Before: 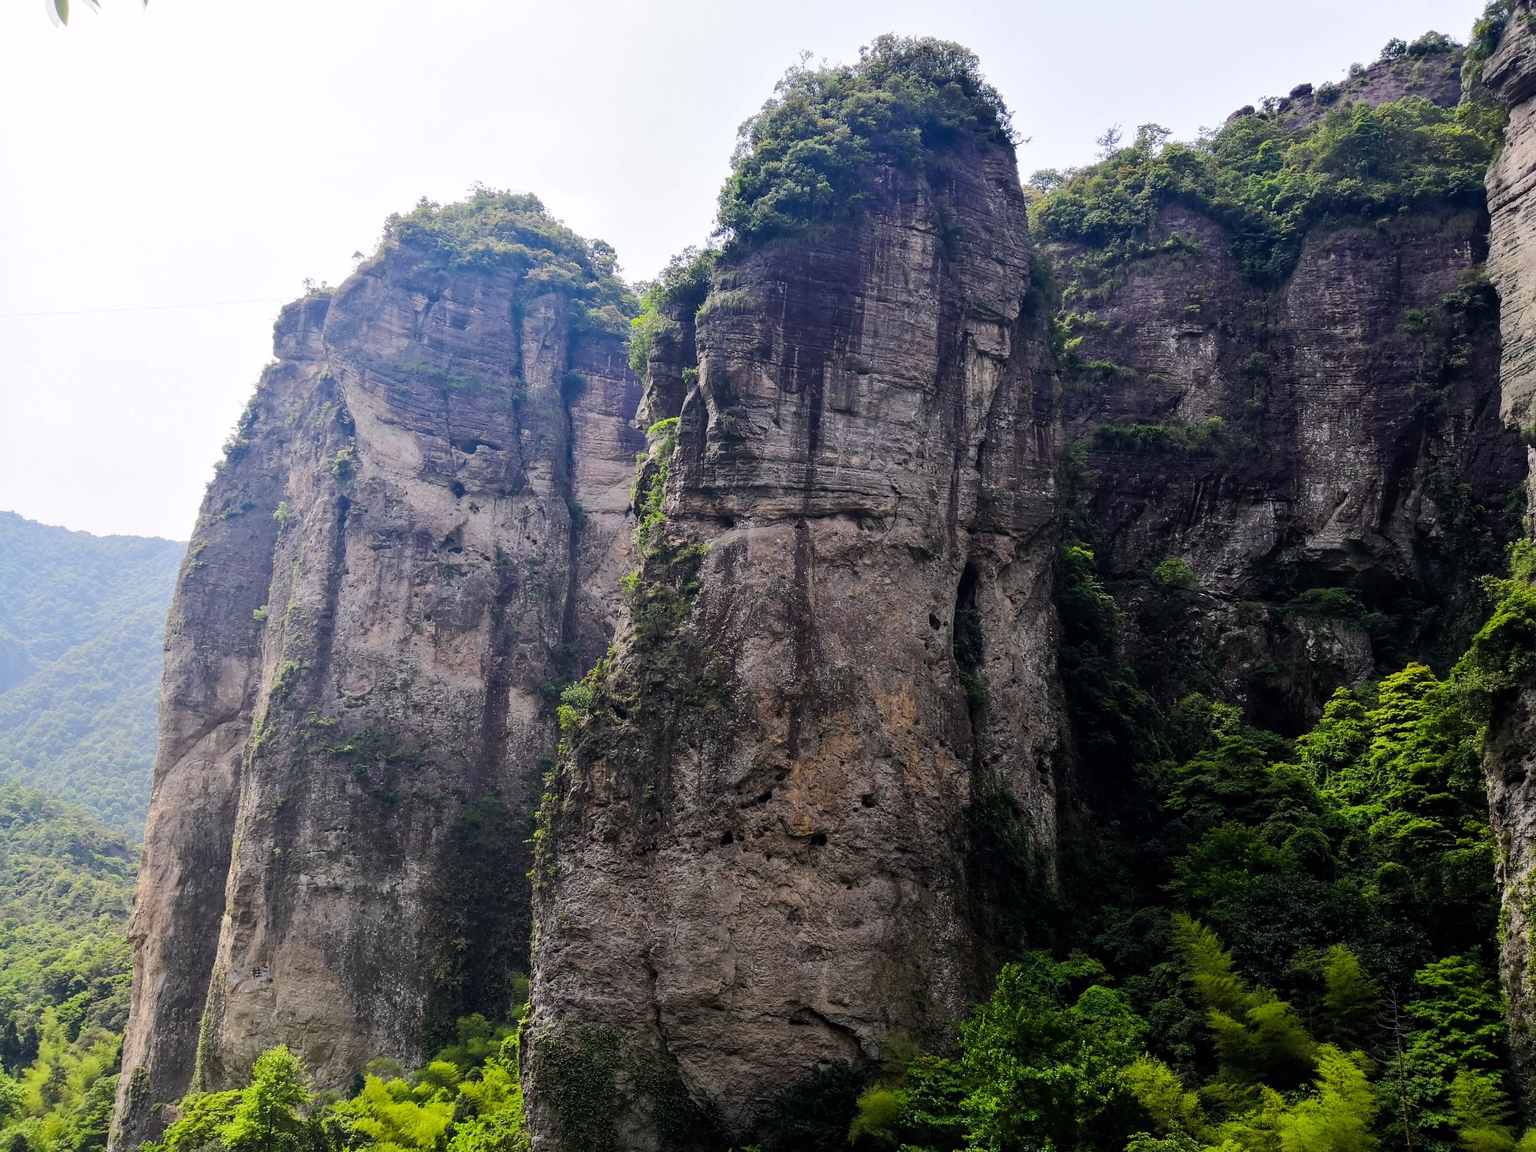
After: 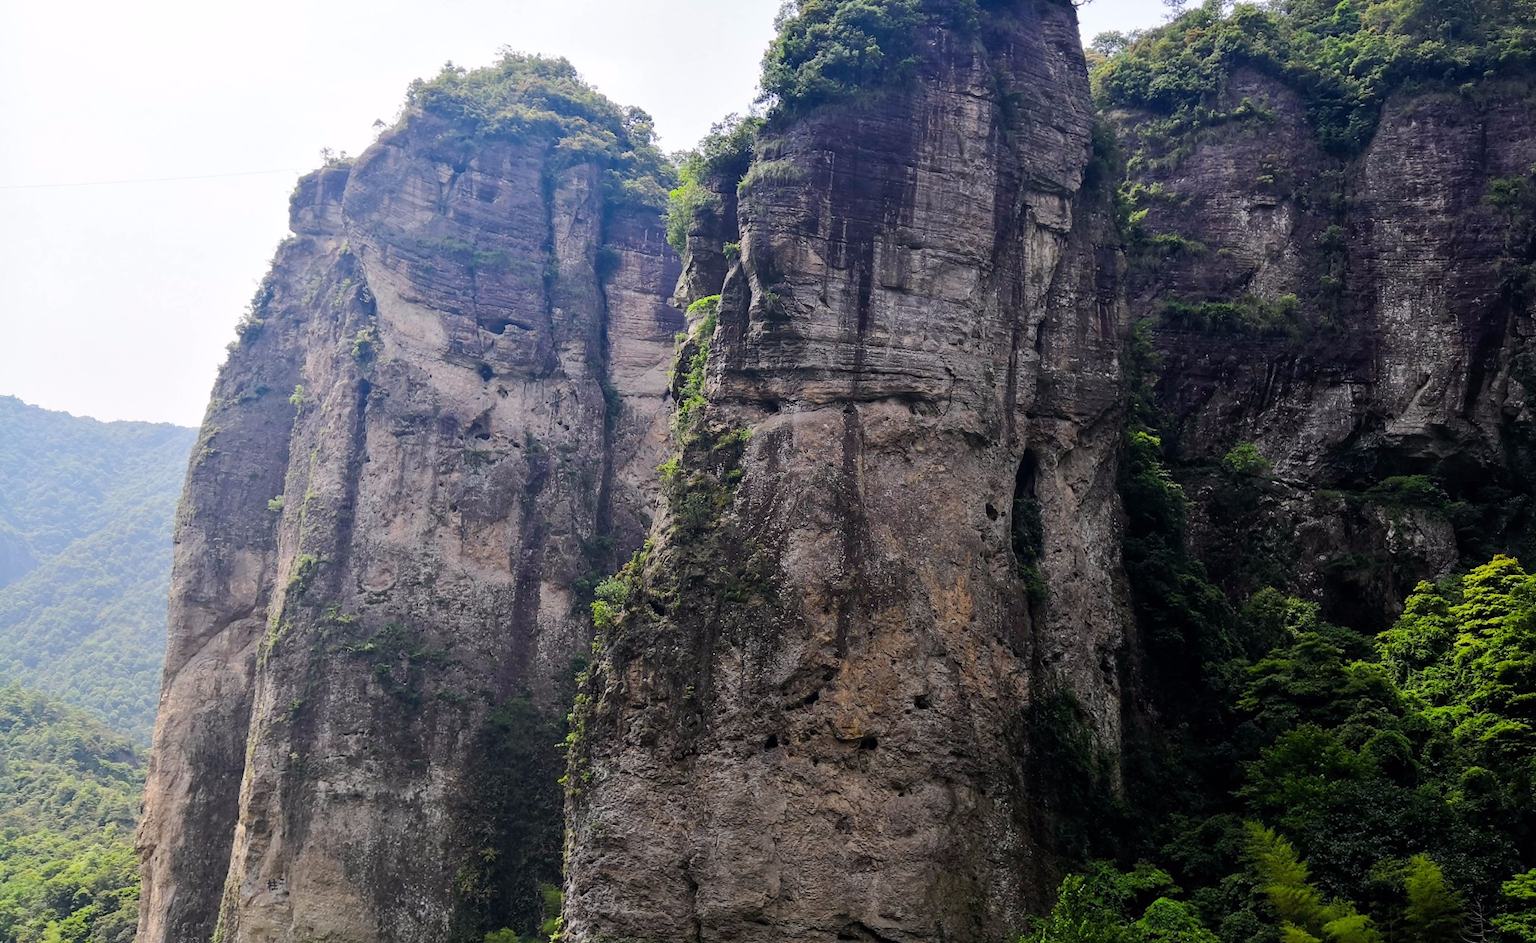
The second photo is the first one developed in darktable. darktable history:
crop and rotate: angle 0.057°, top 12.07%, right 5.659%, bottom 10.631%
